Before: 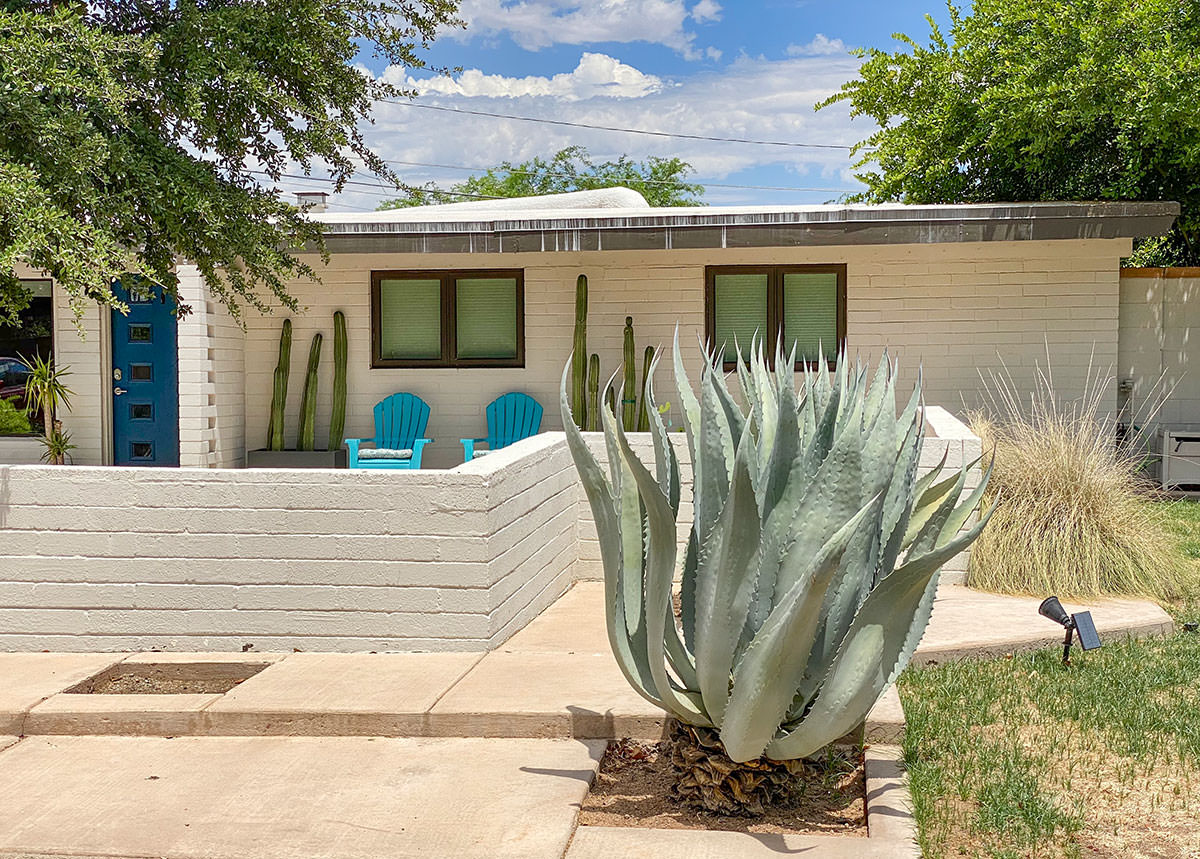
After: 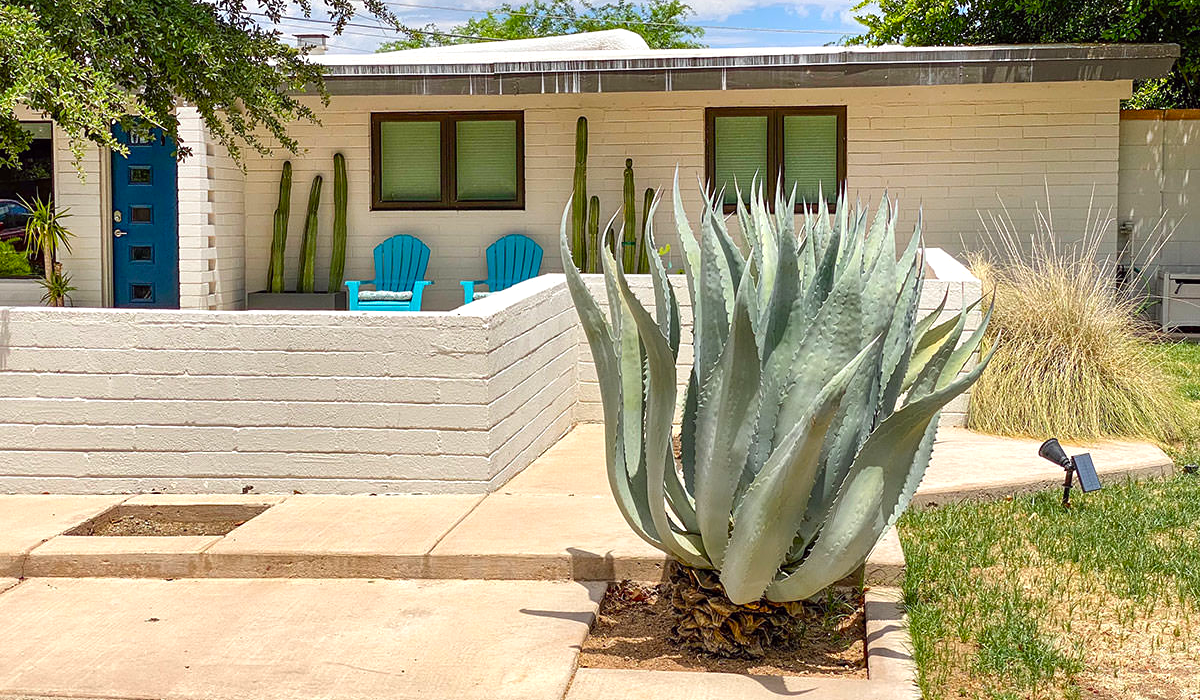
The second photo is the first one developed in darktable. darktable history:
color balance: lift [1, 1.001, 0.999, 1.001], gamma [1, 1.004, 1.007, 0.993], gain [1, 0.991, 0.987, 1.013], contrast 7.5%, contrast fulcrum 10%, output saturation 115%
crop and rotate: top 18.507%
